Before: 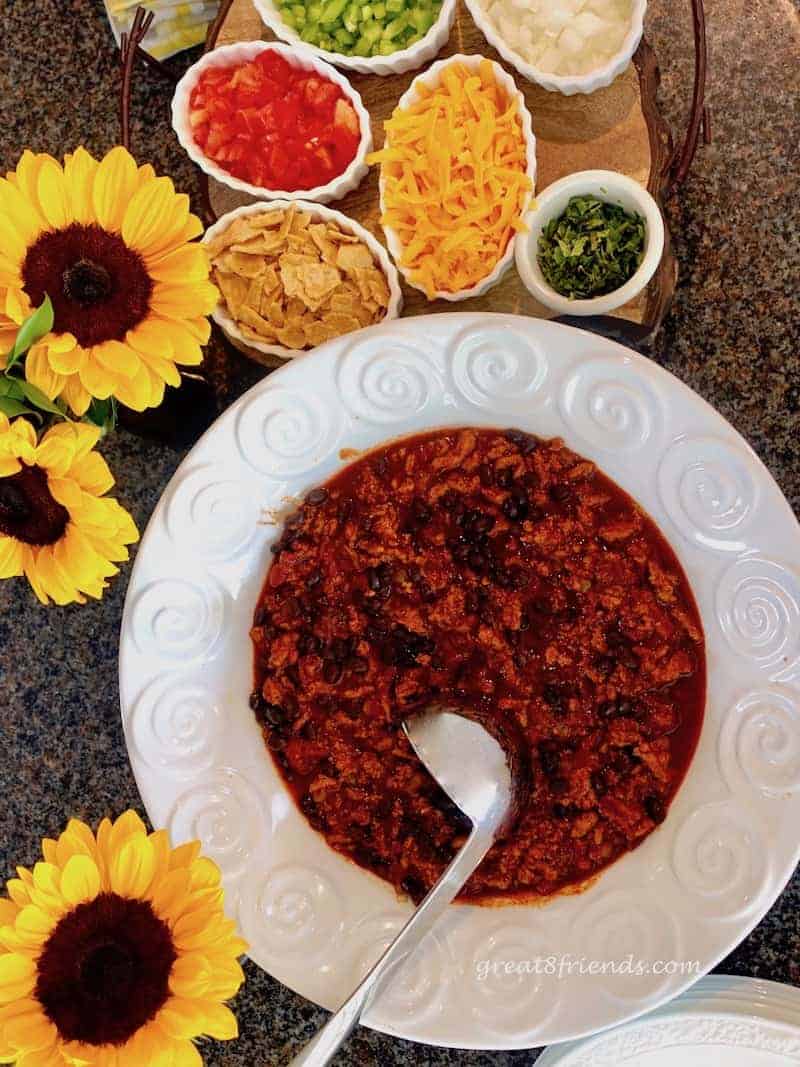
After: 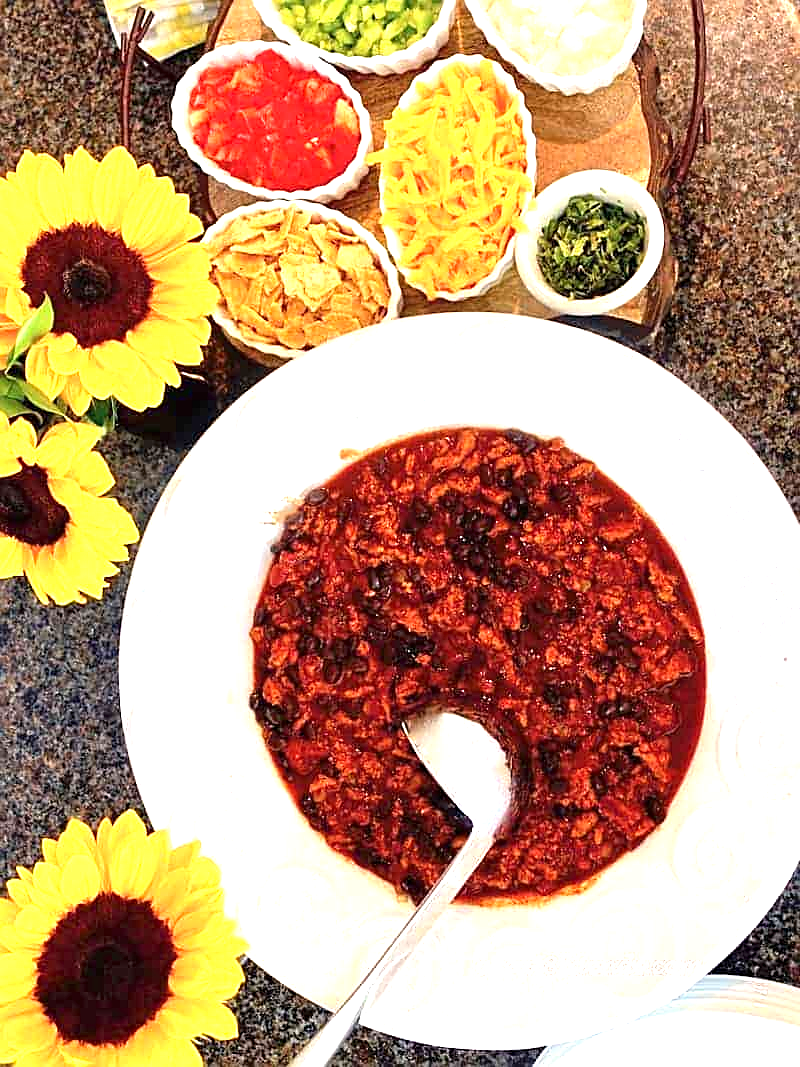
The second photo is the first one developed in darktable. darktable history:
sharpen: on, module defaults
exposure: black level correction 0, exposure 1.366 EV, compensate exposure bias true, compensate highlight preservation false
